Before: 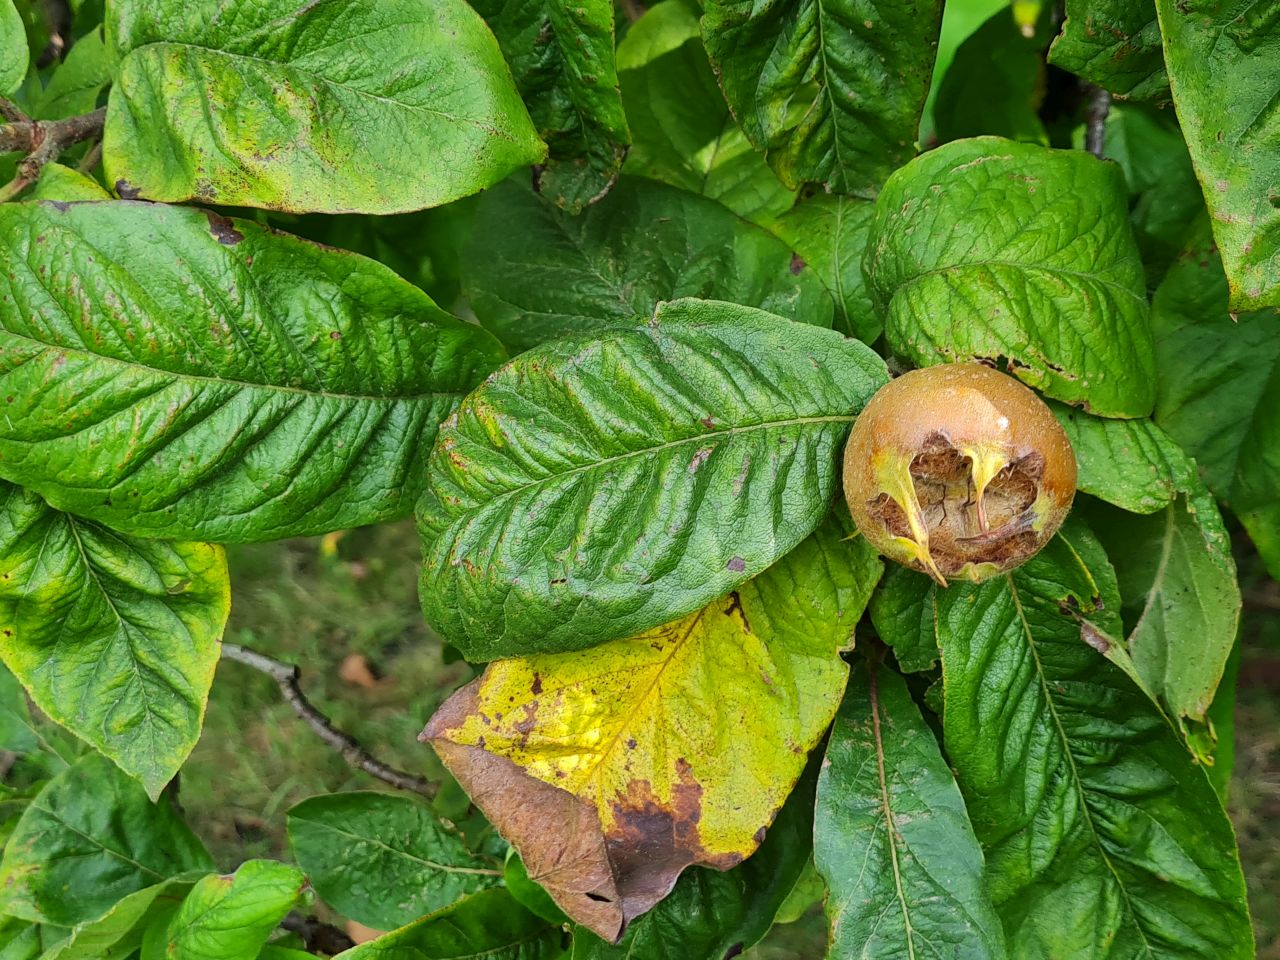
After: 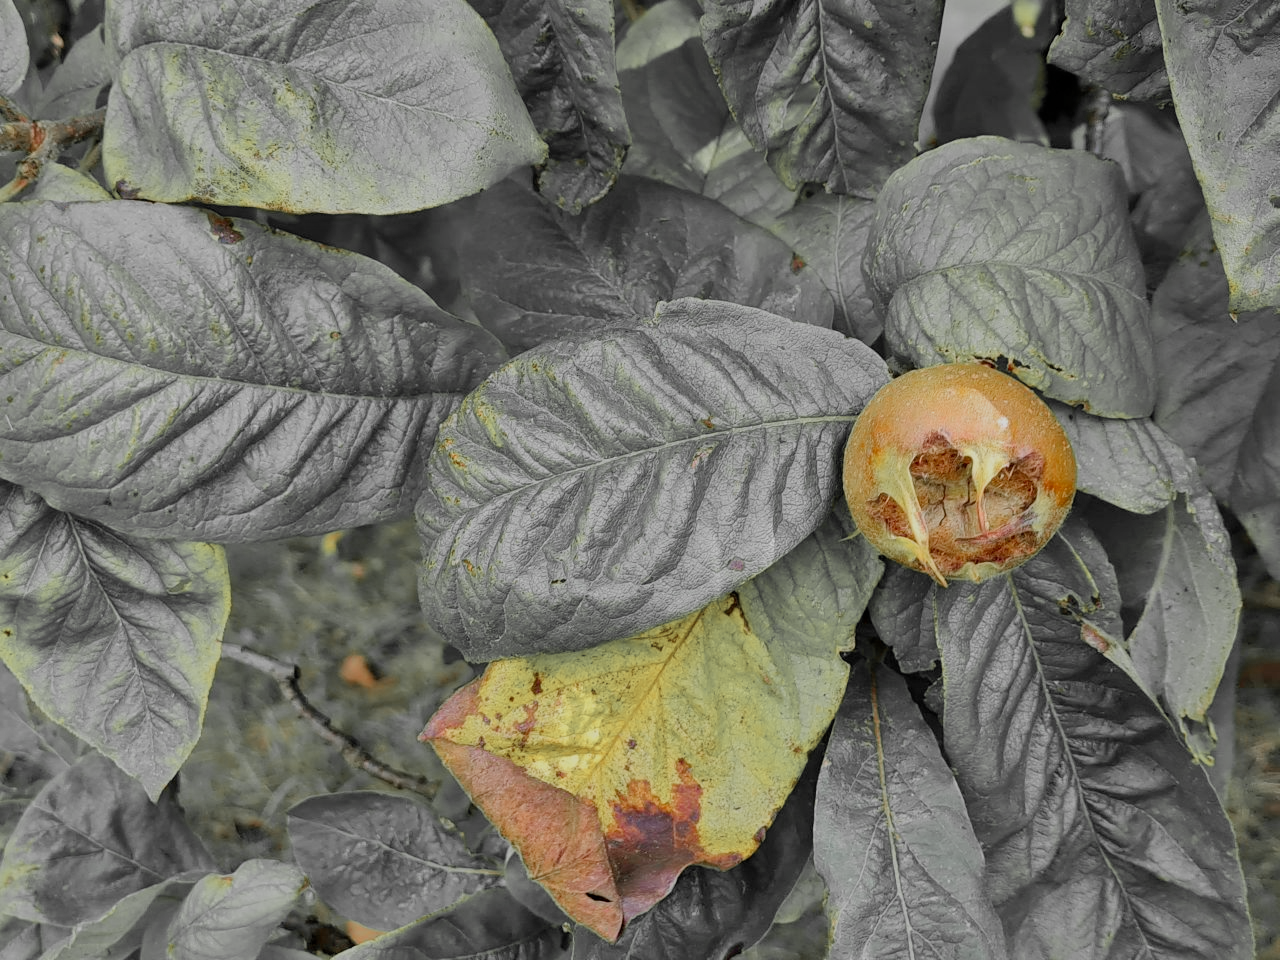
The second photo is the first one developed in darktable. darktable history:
filmic rgb: middle gray luminance 18.32%, black relative exposure -10.43 EV, white relative exposure 3.41 EV, threshold 5.96 EV, target black luminance 0%, hardness 6.02, latitude 98.99%, contrast 0.842, shadows ↔ highlights balance 0.42%, enable highlight reconstruction true
color zones: curves: ch1 [(0, 0.679) (0.143, 0.647) (0.286, 0.261) (0.378, -0.011) (0.571, 0.396) (0.714, 0.399) (0.857, 0.406) (1, 0.679)]
shadows and highlights: shadows color adjustment 99.14%, highlights color adjustment 0.399%, soften with gaussian
